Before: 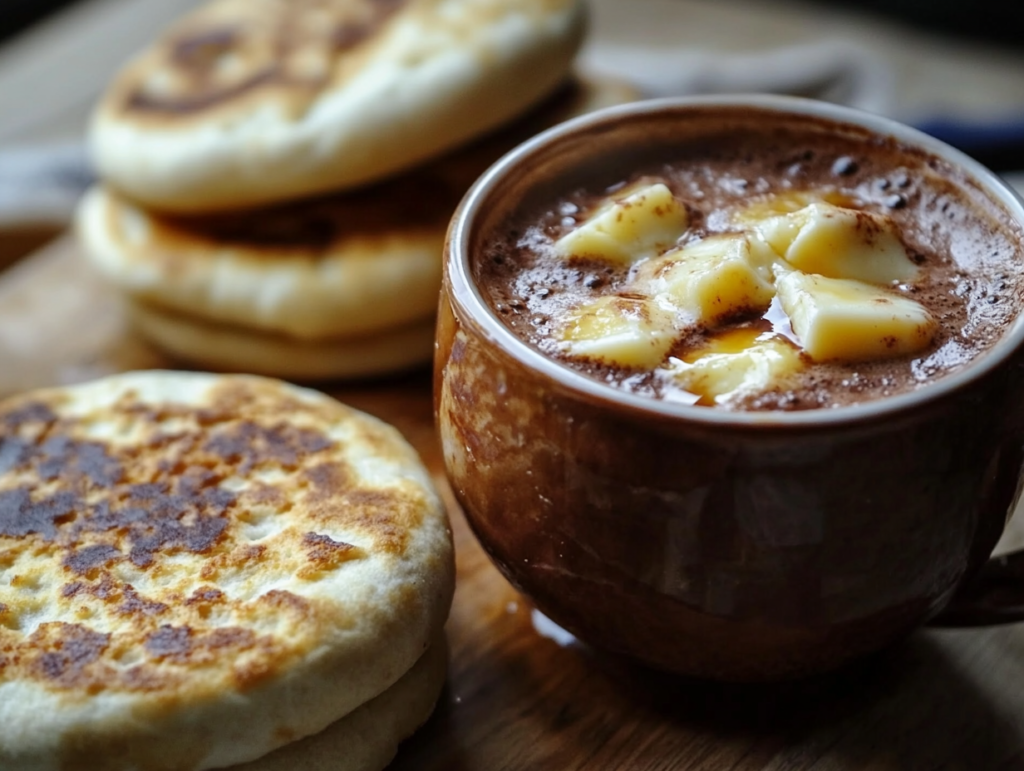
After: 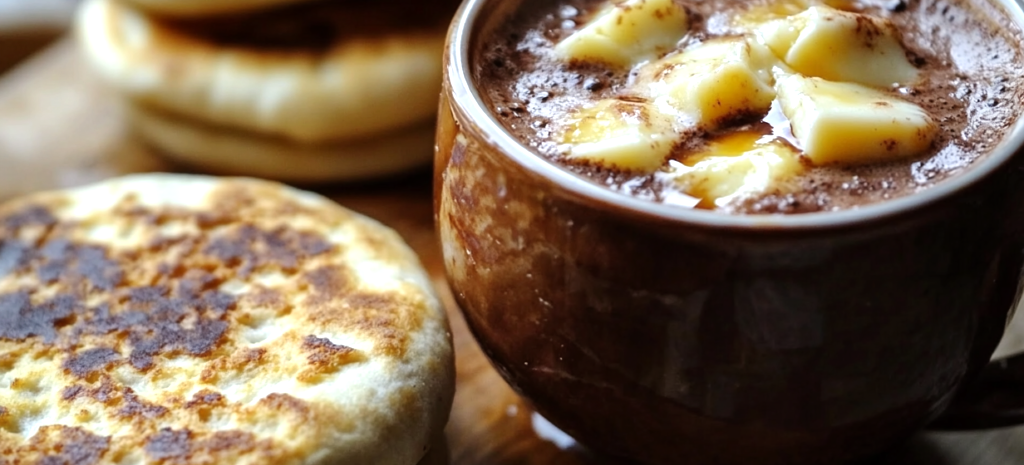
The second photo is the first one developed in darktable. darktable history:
tone equalizer: -8 EV -0.38 EV, -7 EV -0.396 EV, -6 EV -0.34 EV, -5 EV -0.195 EV, -3 EV 0.206 EV, -2 EV 0.347 EV, -1 EV 0.385 EV, +0 EV 0.441 EV
crop and rotate: top 25.67%, bottom 13.95%
